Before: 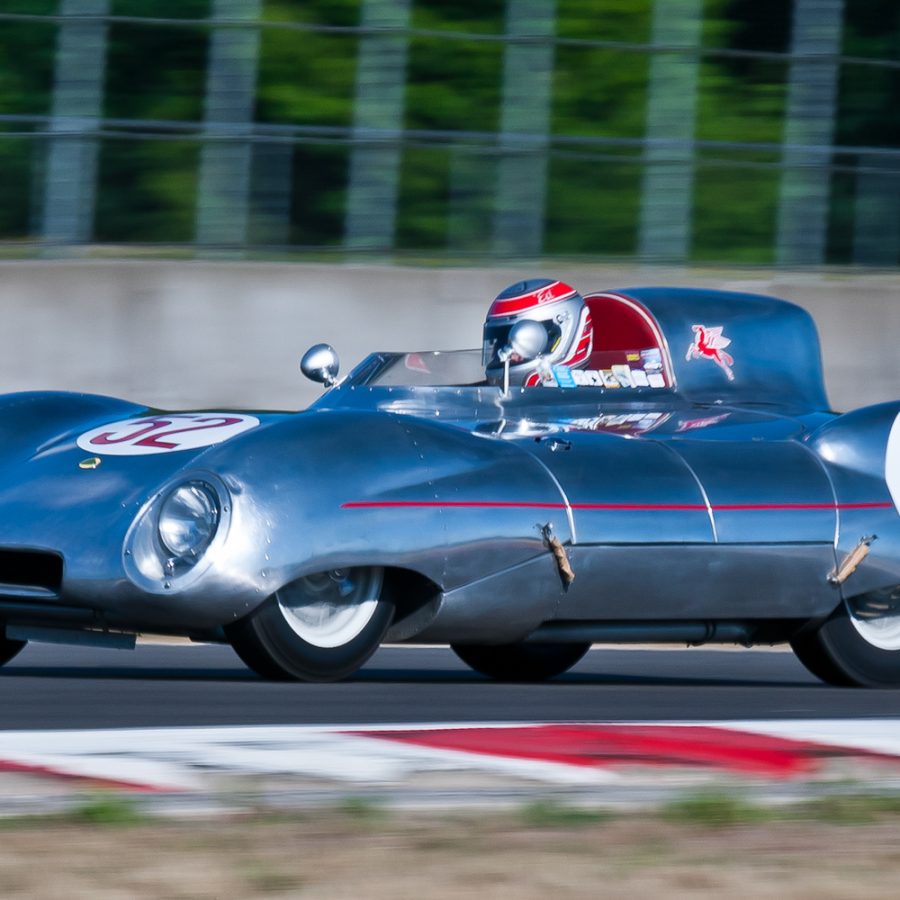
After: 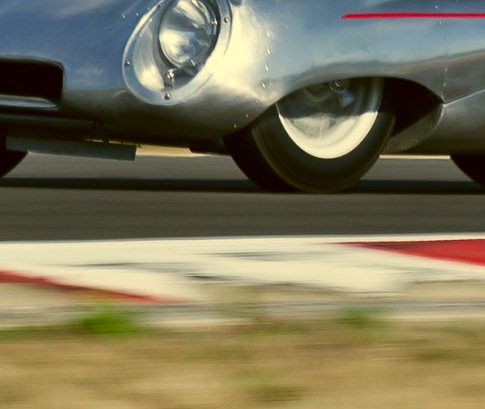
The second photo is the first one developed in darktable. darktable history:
crop and rotate: top 54.405%, right 46.04%, bottom 0.149%
color correction: highlights a* 0.146, highlights b* 28.91, shadows a* -0.239, shadows b* 21.08
